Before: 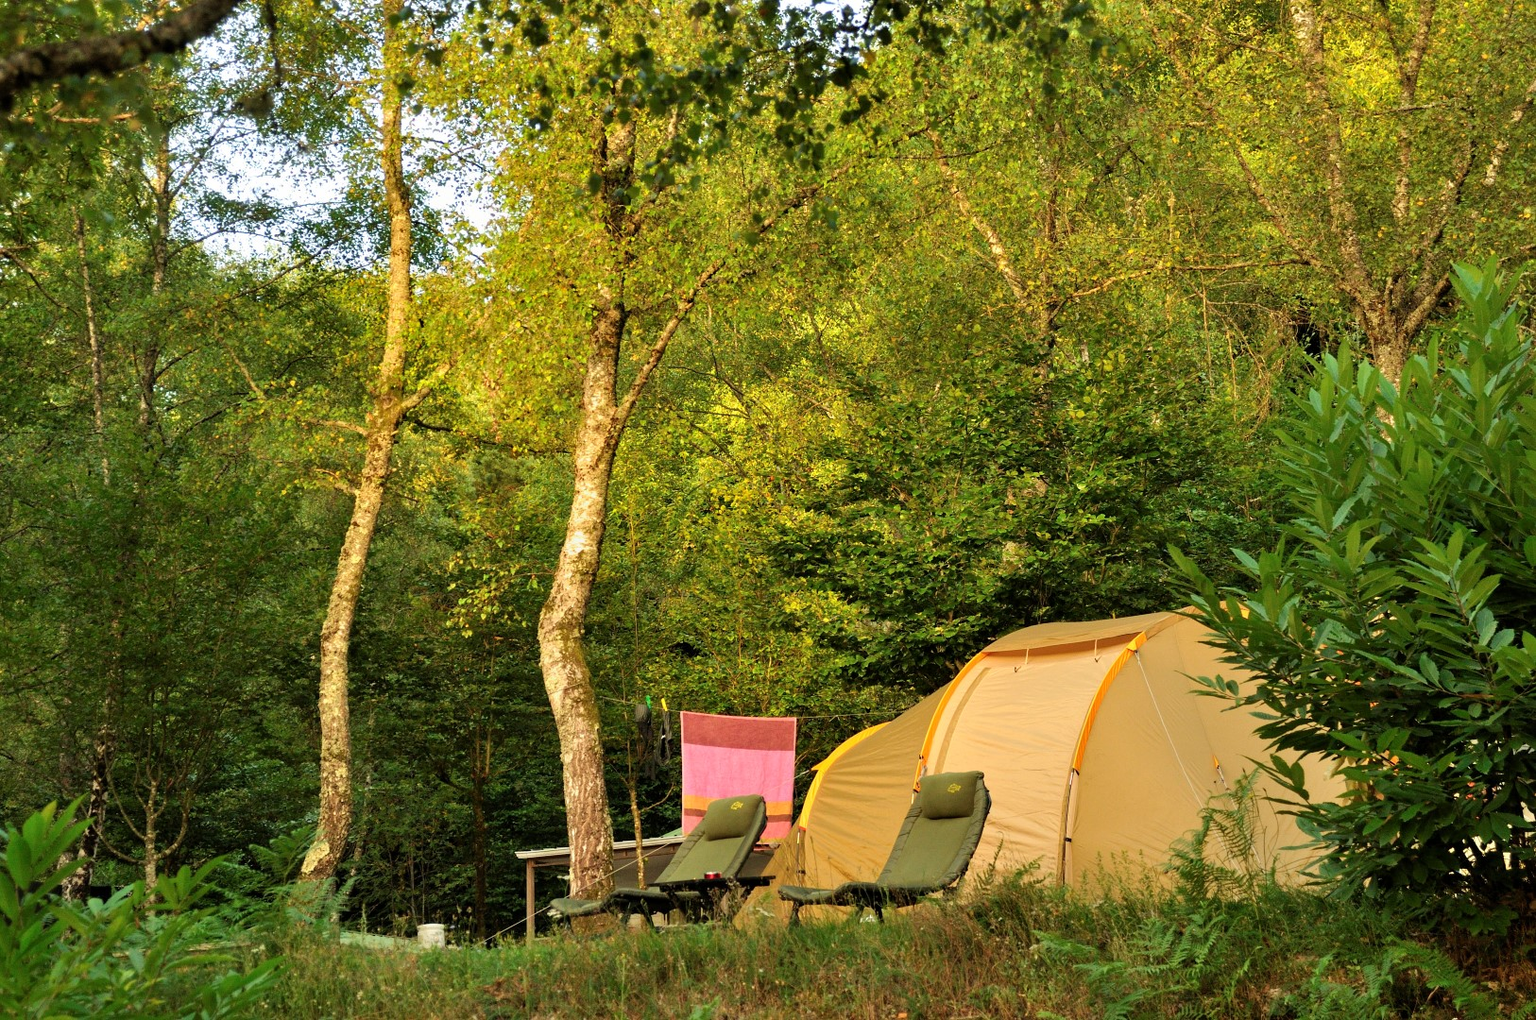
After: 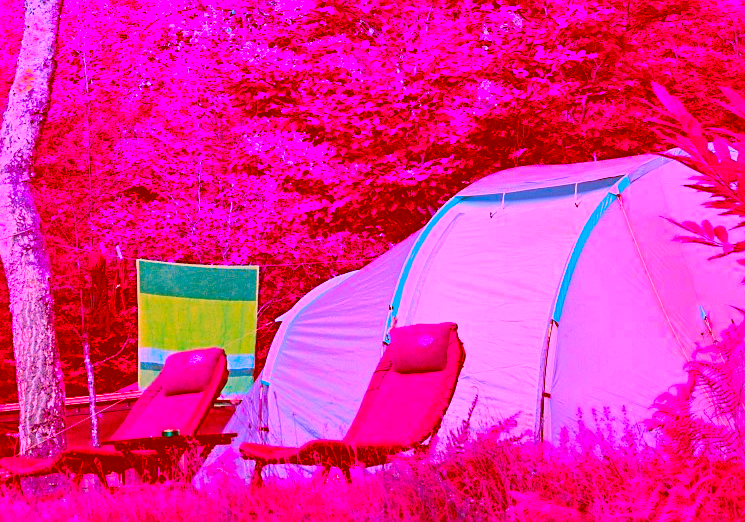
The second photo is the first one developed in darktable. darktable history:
sharpen: on, module defaults
color balance rgb: shadows lift › chroma 2%, shadows lift › hue 219.6°, power › hue 313.2°, highlights gain › chroma 3%, highlights gain › hue 75.6°, global offset › luminance 0.5%, perceptual saturation grading › global saturation 15.33%, perceptual saturation grading › highlights -19.33%, perceptual saturation grading › shadows 20%, global vibrance 20%
crop: left 35.976%, top 45.819%, right 18.162%, bottom 5.807%
color correction: highlights a* -39.68, highlights b* -40, shadows a* -40, shadows b* -40, saturation -3
